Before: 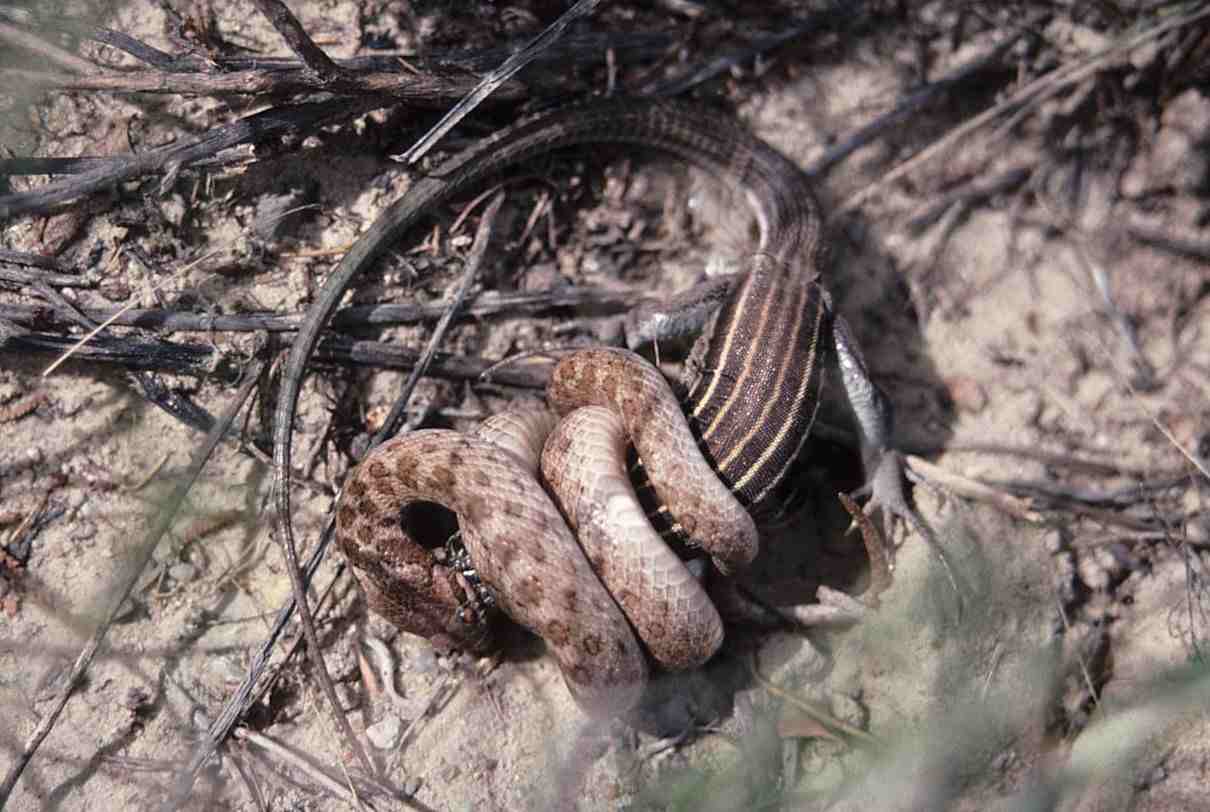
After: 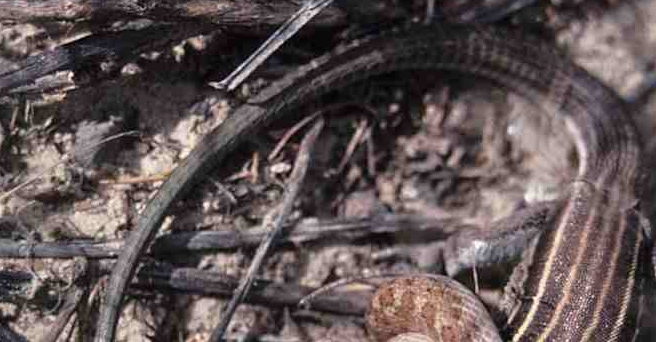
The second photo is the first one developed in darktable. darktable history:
crop: left 15.04%, top 9.065%, right 30.688%, bottom 48.773%
contrast equalizer: octaves 7, y [[0.5, 0.5, 0.472, 0.5, 0.5, 0.5], [0.5 ×6], [0.5 ×6], [0 ×6], [0 ×6]], mix 0.293
